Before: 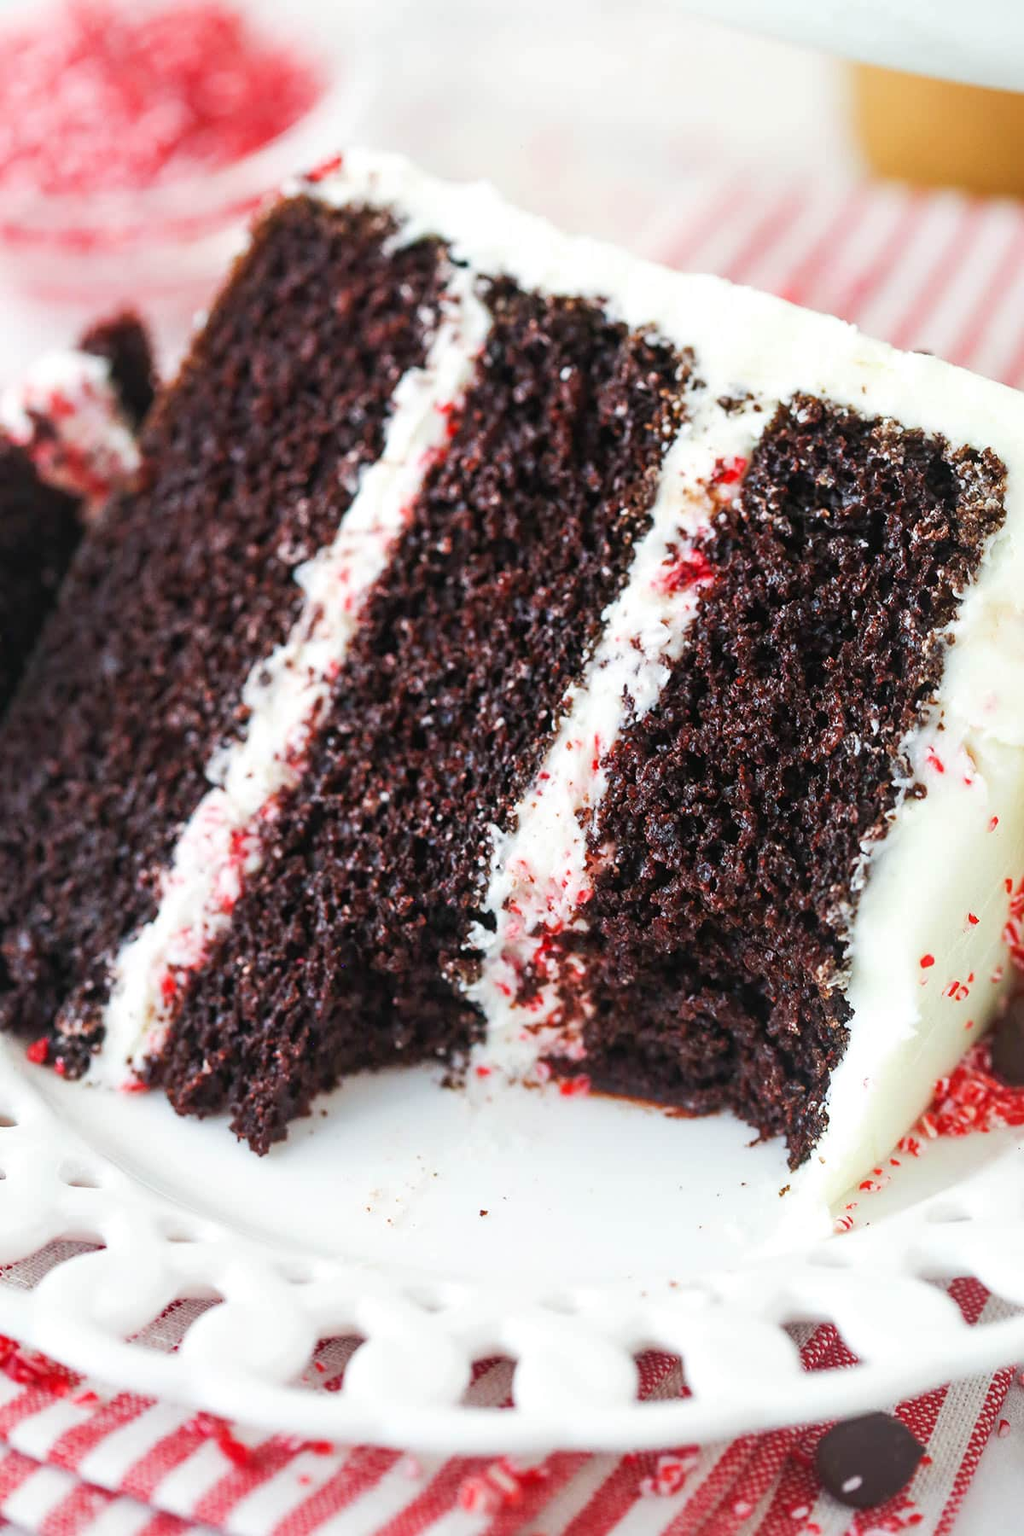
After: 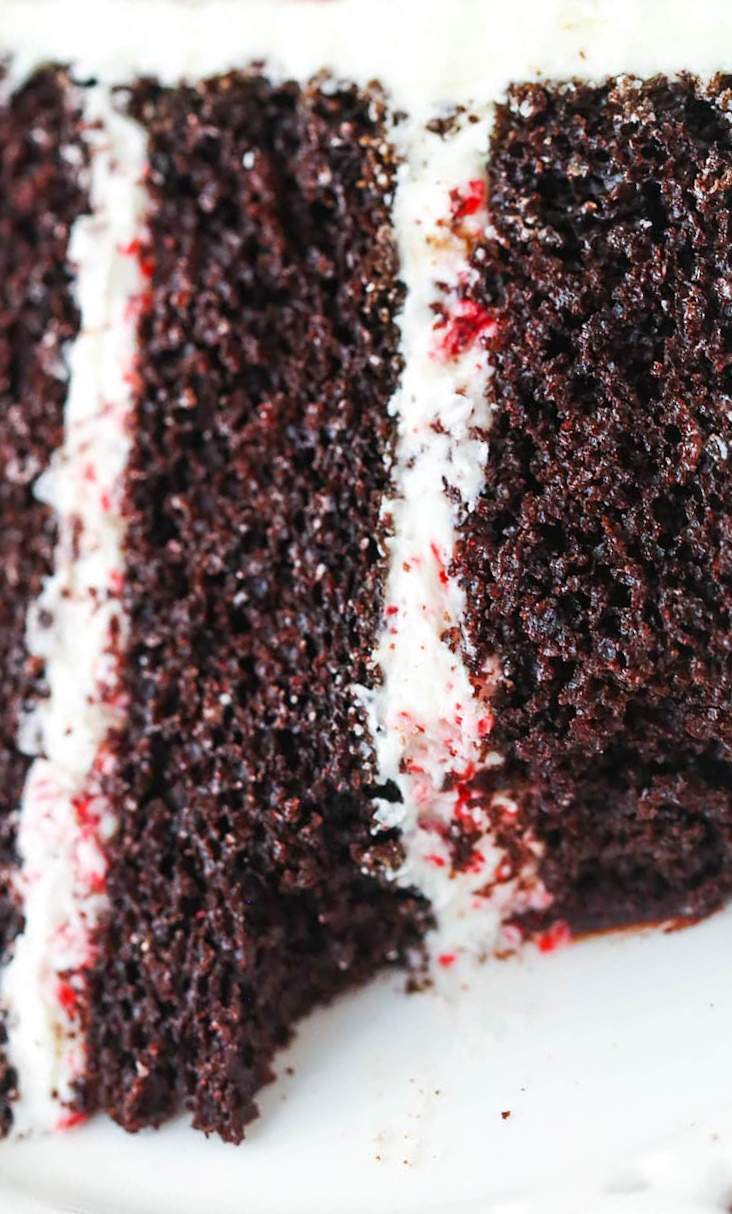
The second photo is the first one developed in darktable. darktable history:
crop and rotate: angle 20.67°, left 6.953%, right 3.644%, bottom 1.136%
